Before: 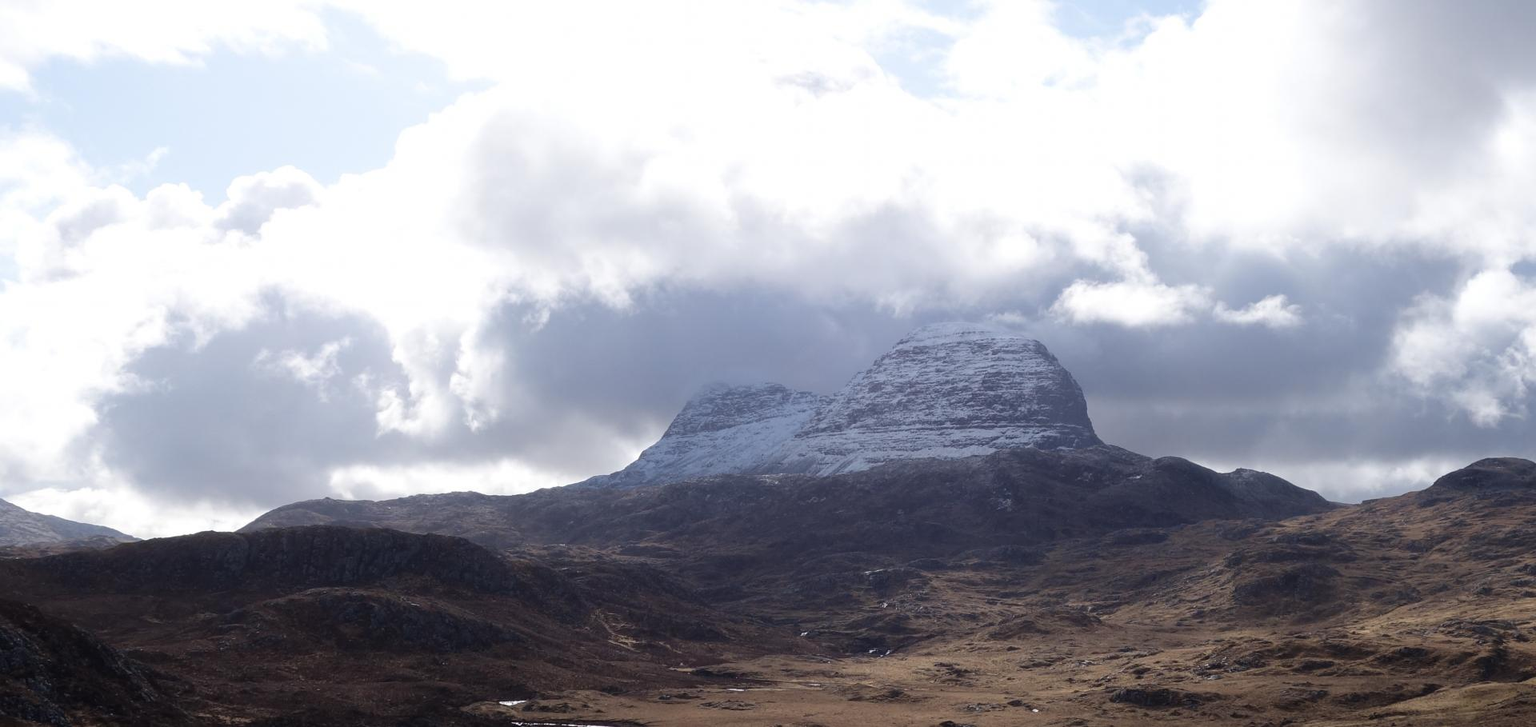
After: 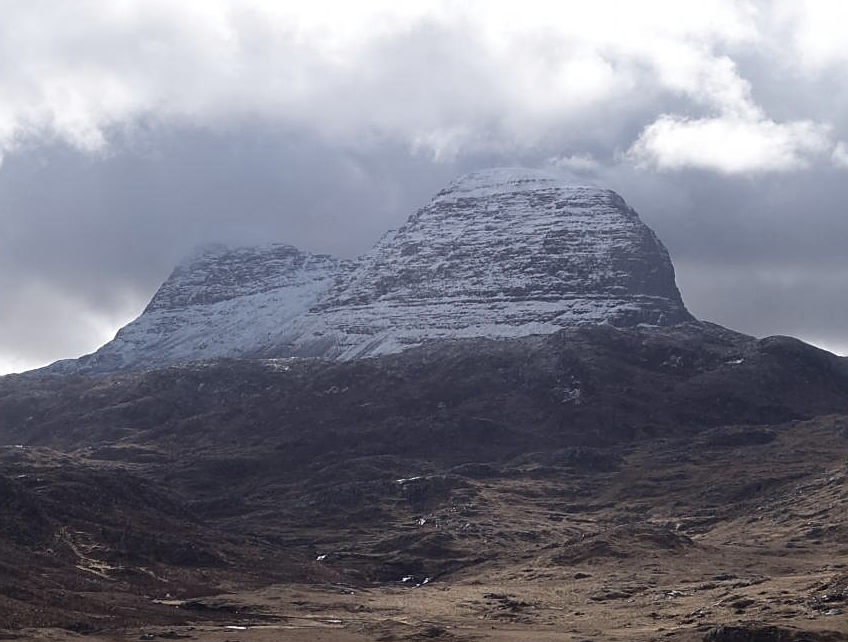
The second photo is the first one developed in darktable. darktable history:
contrast brightness saturation: contrast 0.056, brightness -0.011, saturation -0.227
crop: left 35.659%, top 25.91%, right 20.132%, bottom 3.457%
sharpen: on, module defaults
